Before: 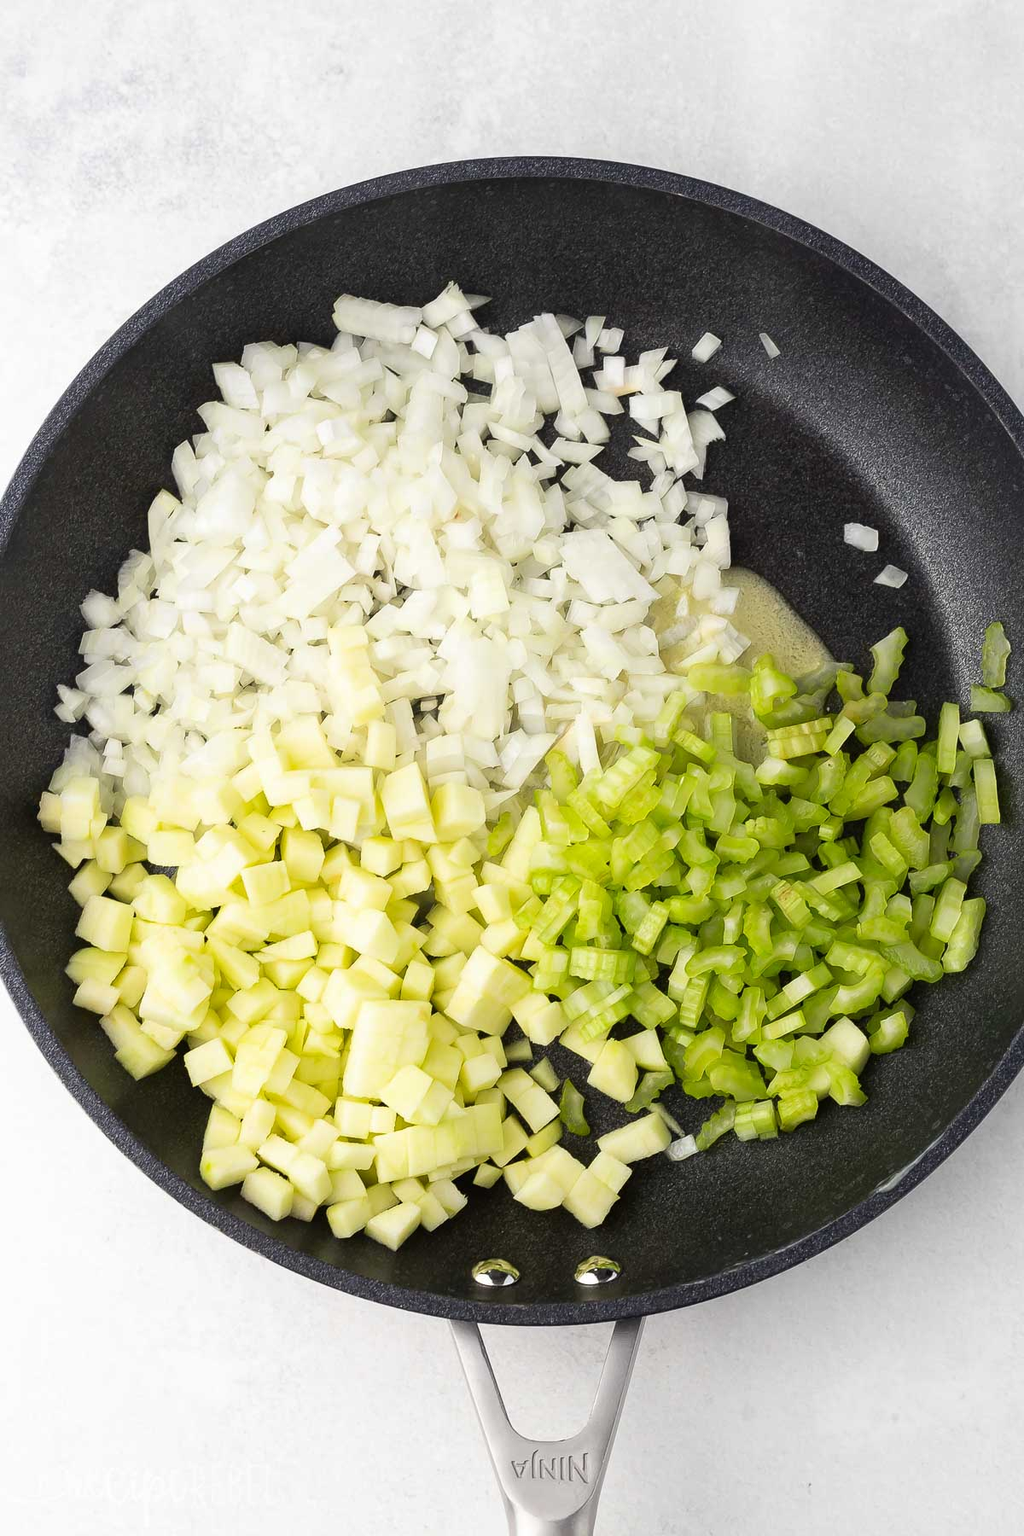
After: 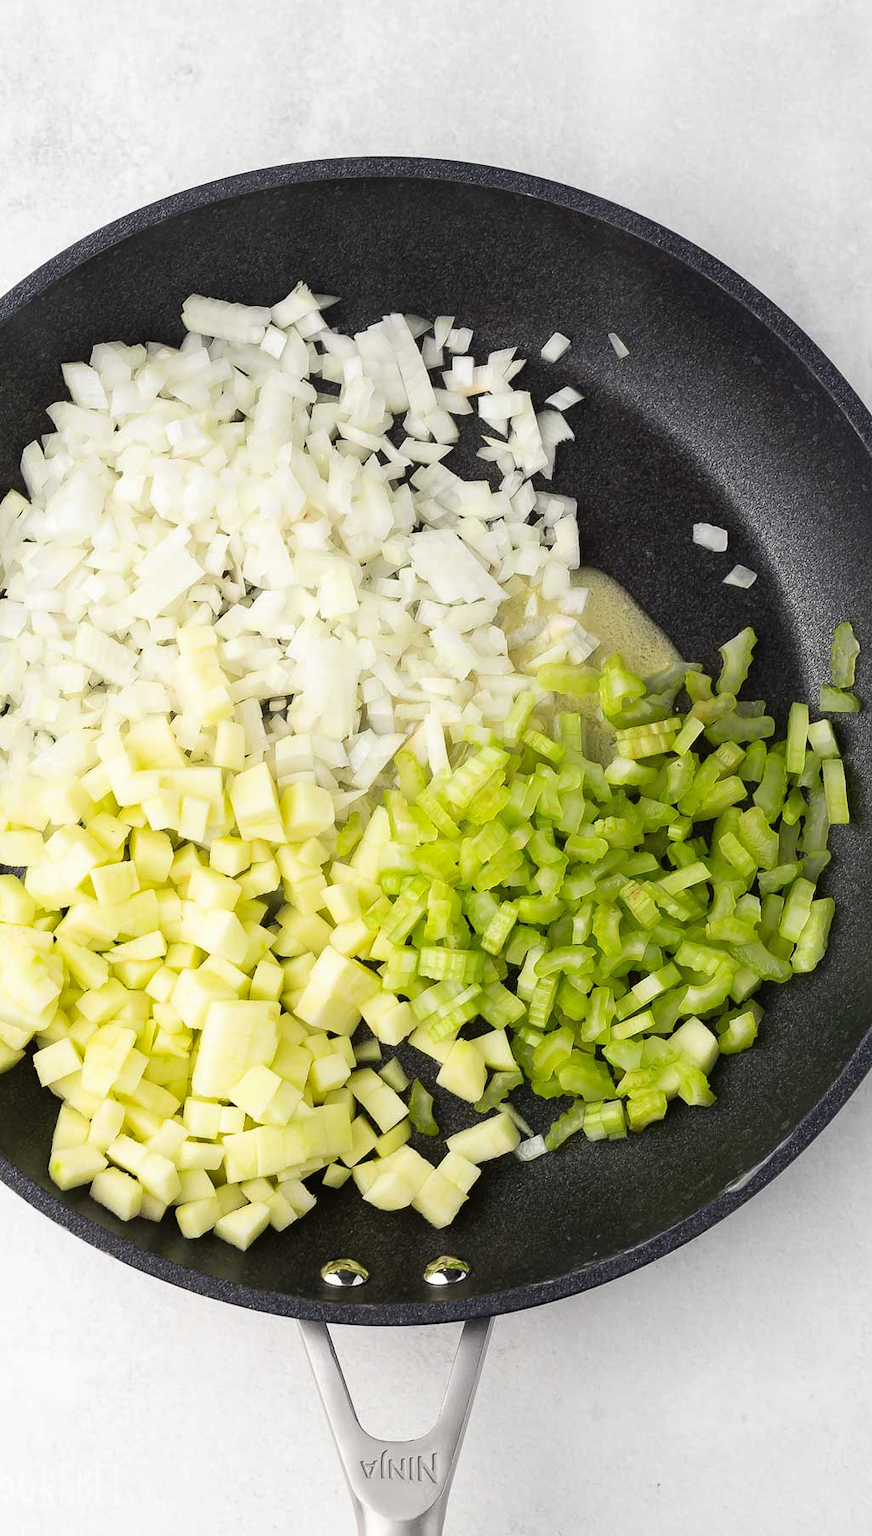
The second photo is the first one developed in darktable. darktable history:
crop and rotate: left 14.773%
tone equalizer: -7 EV 0.092 EV
